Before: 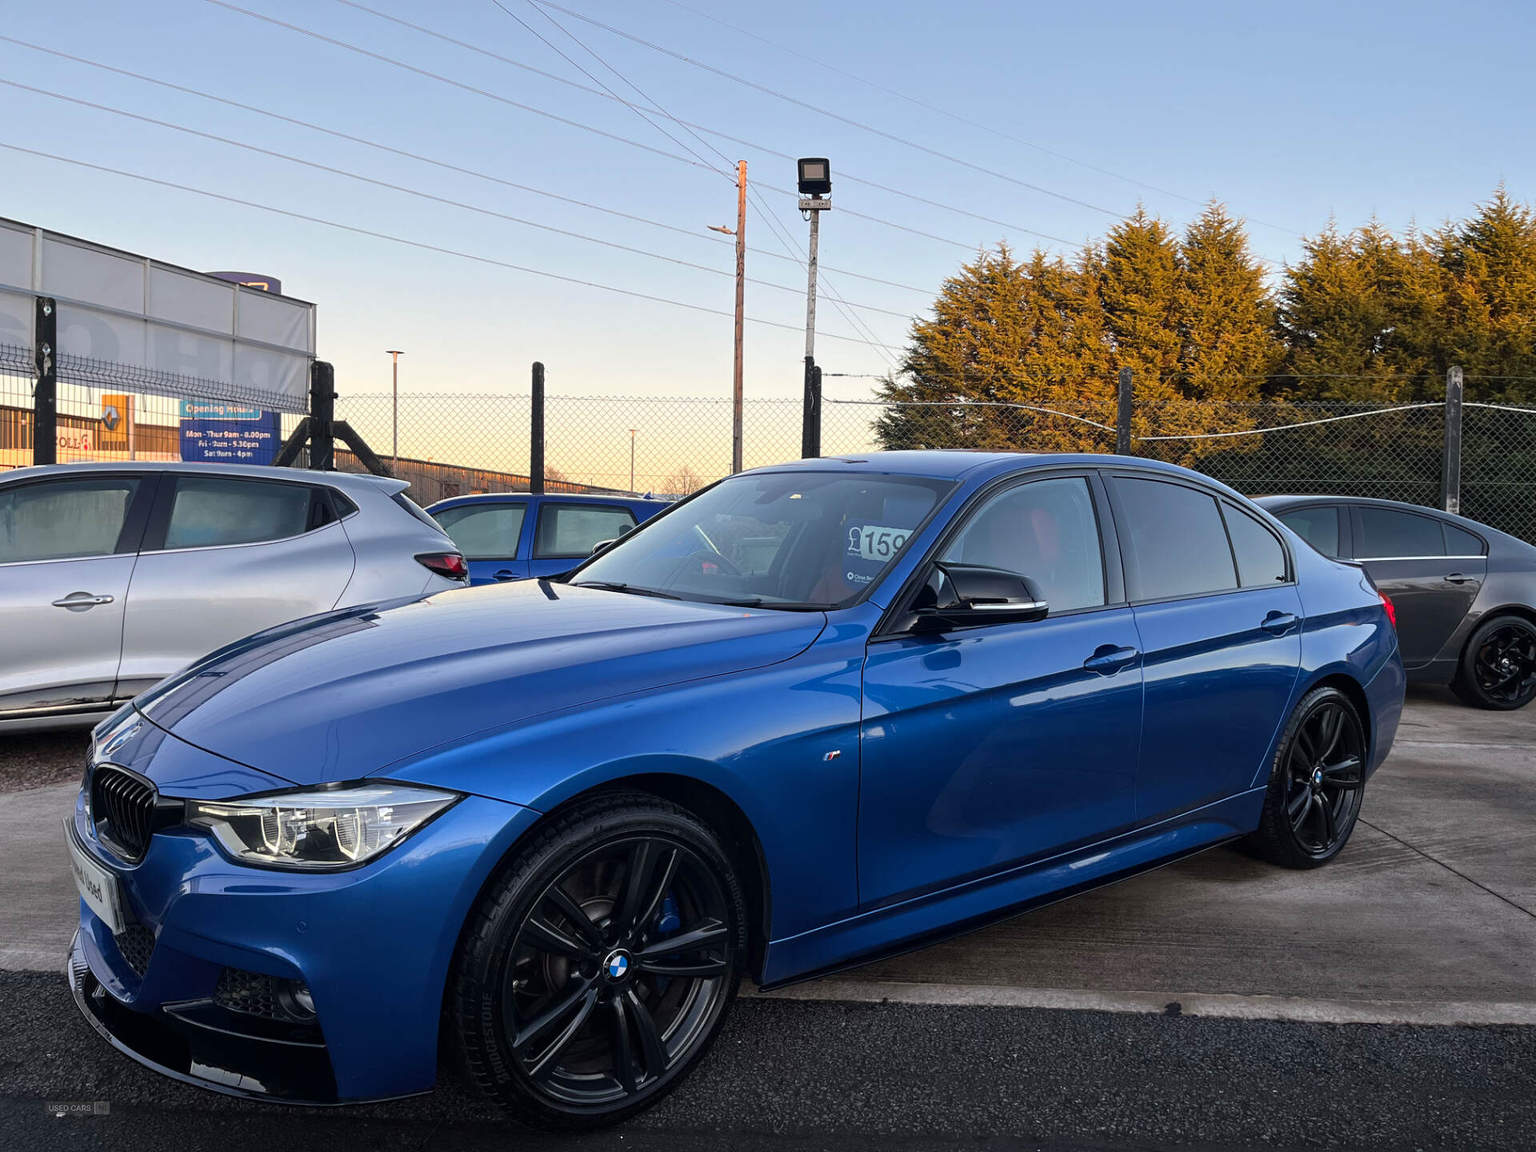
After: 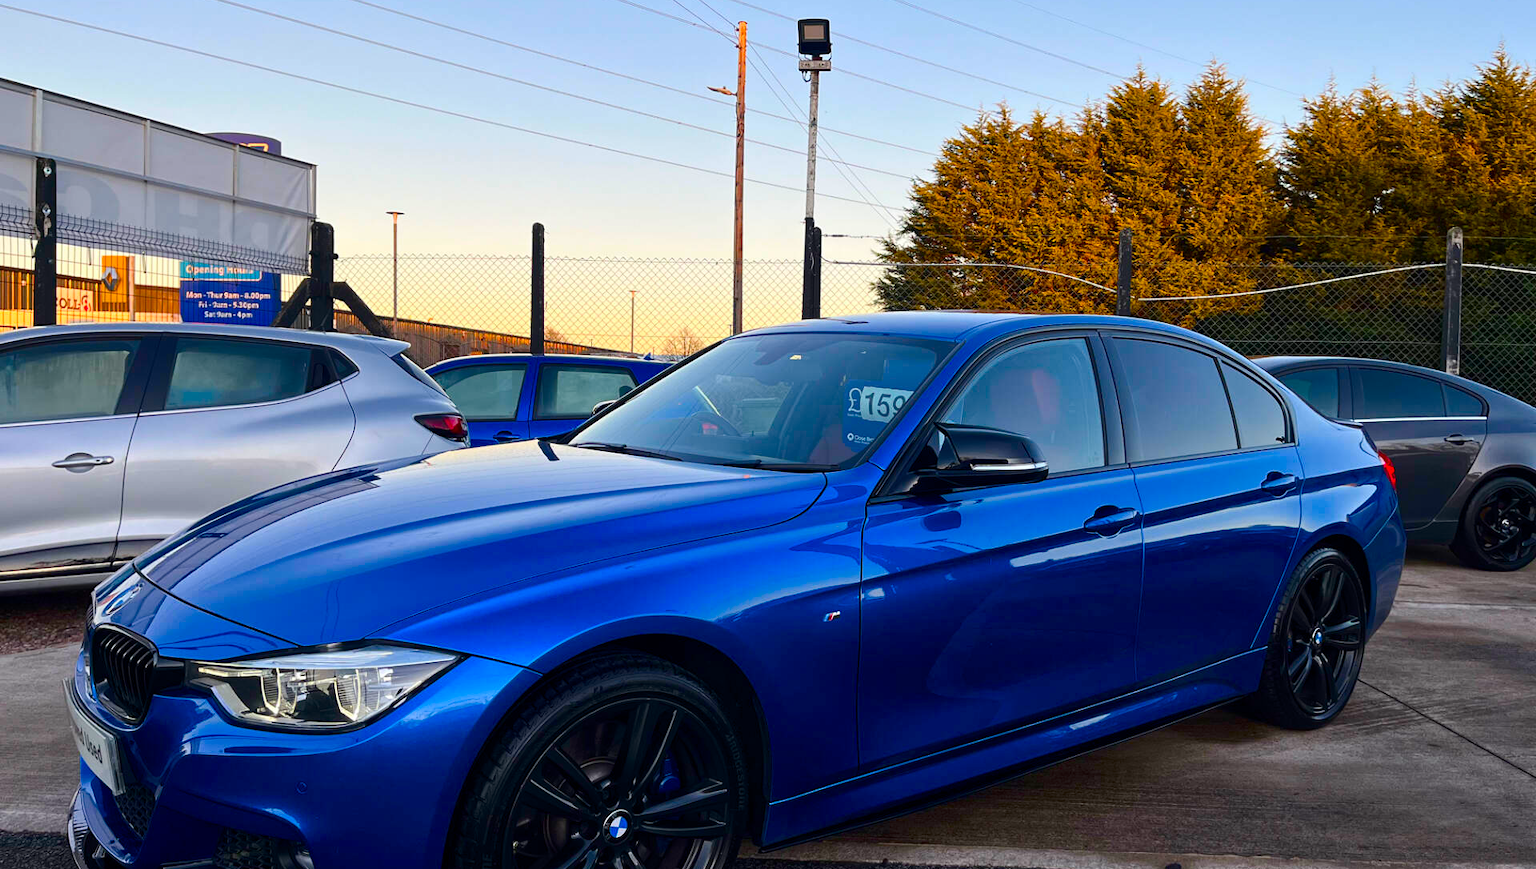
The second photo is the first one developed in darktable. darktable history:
crop and rotate: top 12.15%, bottom 12.359%
contrast brightness saturation: contrast 0.131, brightness -0.055, saturation 0.161
color balance rgb: linear chroma grading › global chroma 15.557%, perceptual saturation grading › global saturation 20%, perceptual saturation grading › highlights -14.058%, perceptual saturation grading › shadows 49.619%
